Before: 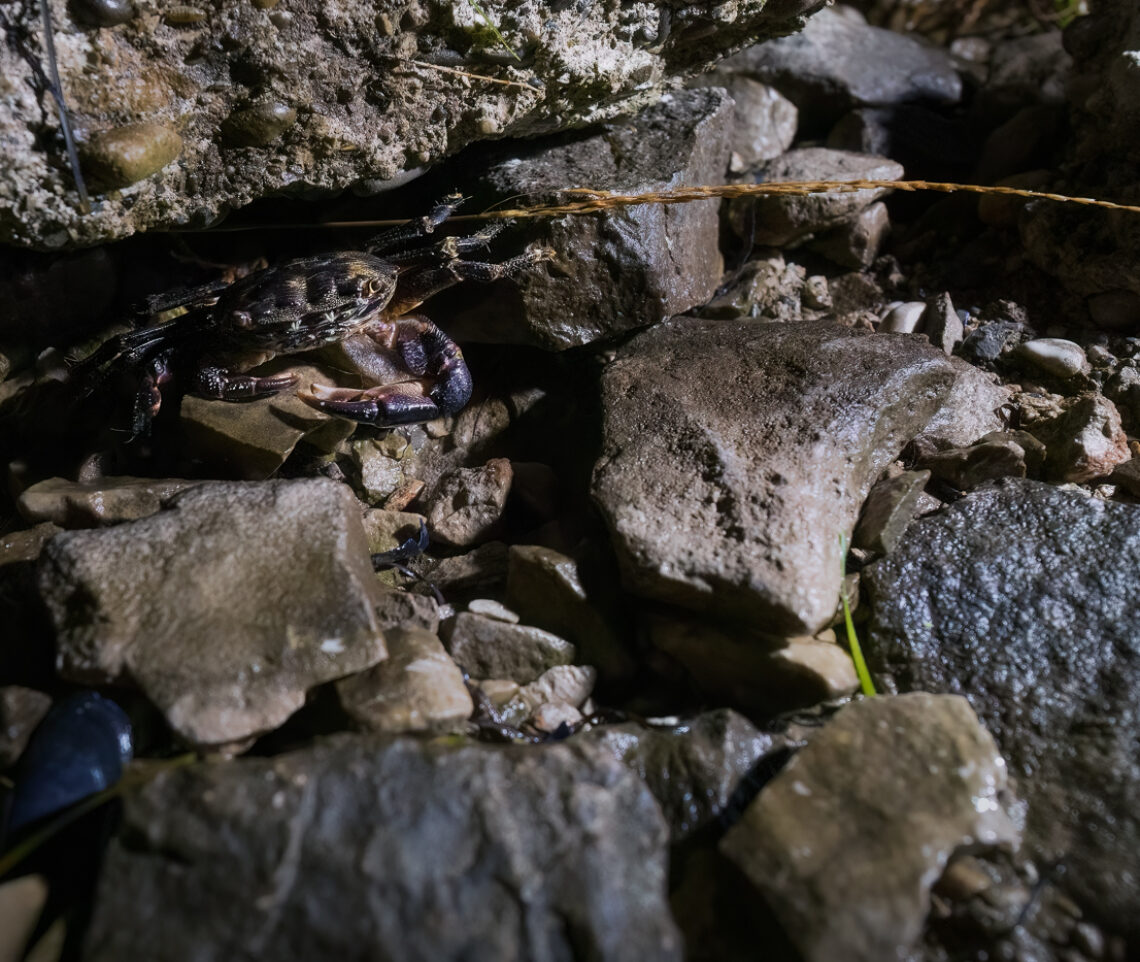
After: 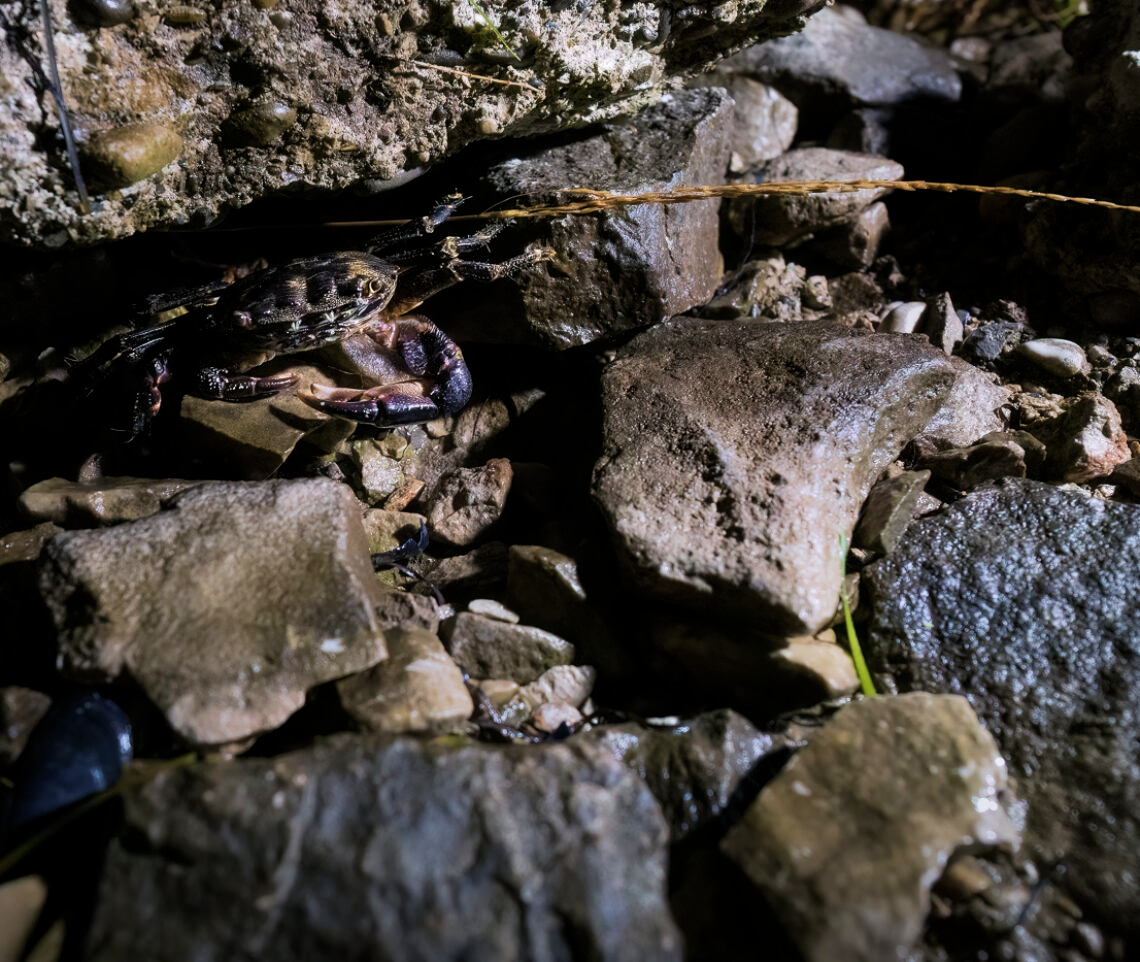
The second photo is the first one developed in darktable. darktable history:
exposure: exposure 0.297 EV, compensate exposure bias true, compensate highlight preservation false
contrast brightness saturation: saturation -0.061
velvia: strength 29.18%
filmic rgb: middle gray luminance 18.22%, black relative exposure -11.41 EV, white relative exposure 2.59 EV, target black luminance 0%, hardness 8.35, latitude 98.08%, contrast 1.083, shadows ↔ highlights balance 0.688%
